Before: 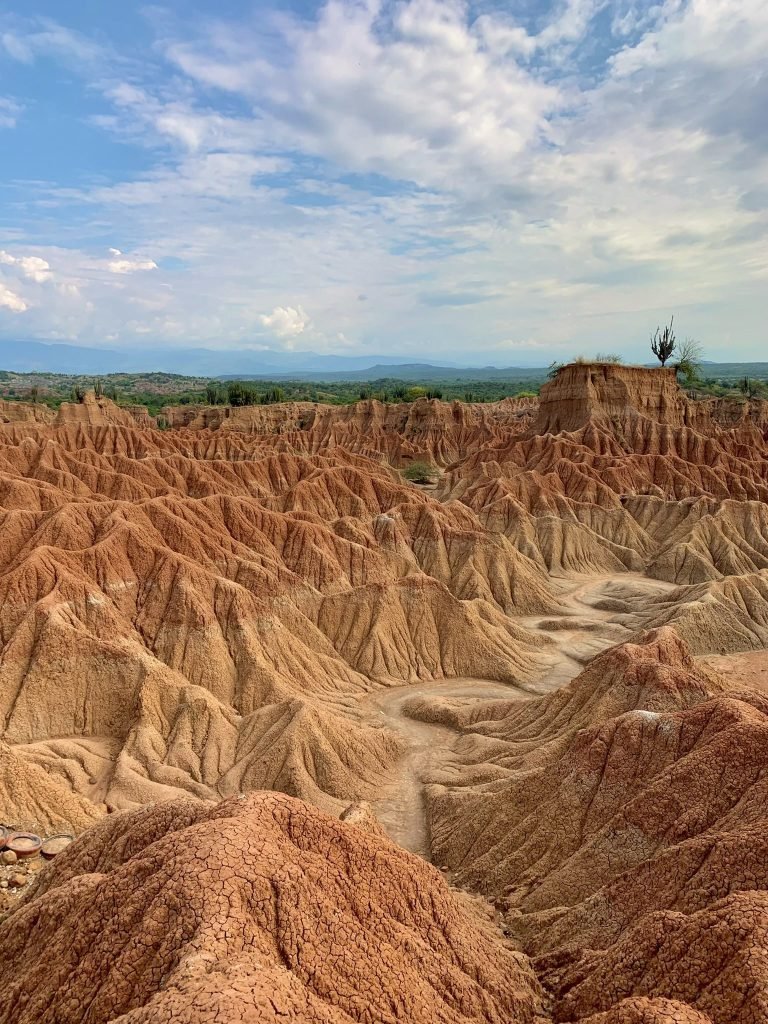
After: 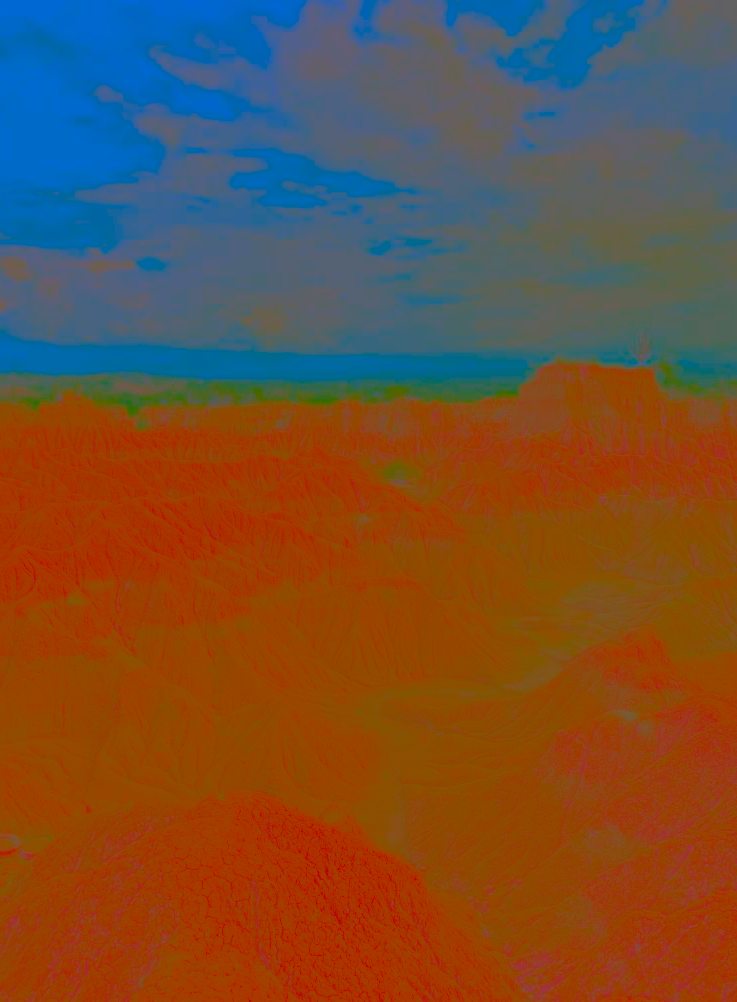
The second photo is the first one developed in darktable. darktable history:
sharpen: amount 0.202
crop and rotate: left 2.744%, right 1.216%, bottom 2.079%
exposure: exposure 0.654 EV, compensate highlight preservation false
contrast brightness saturation: contrast -0.976, brightness -0.169, saturation 0.753
